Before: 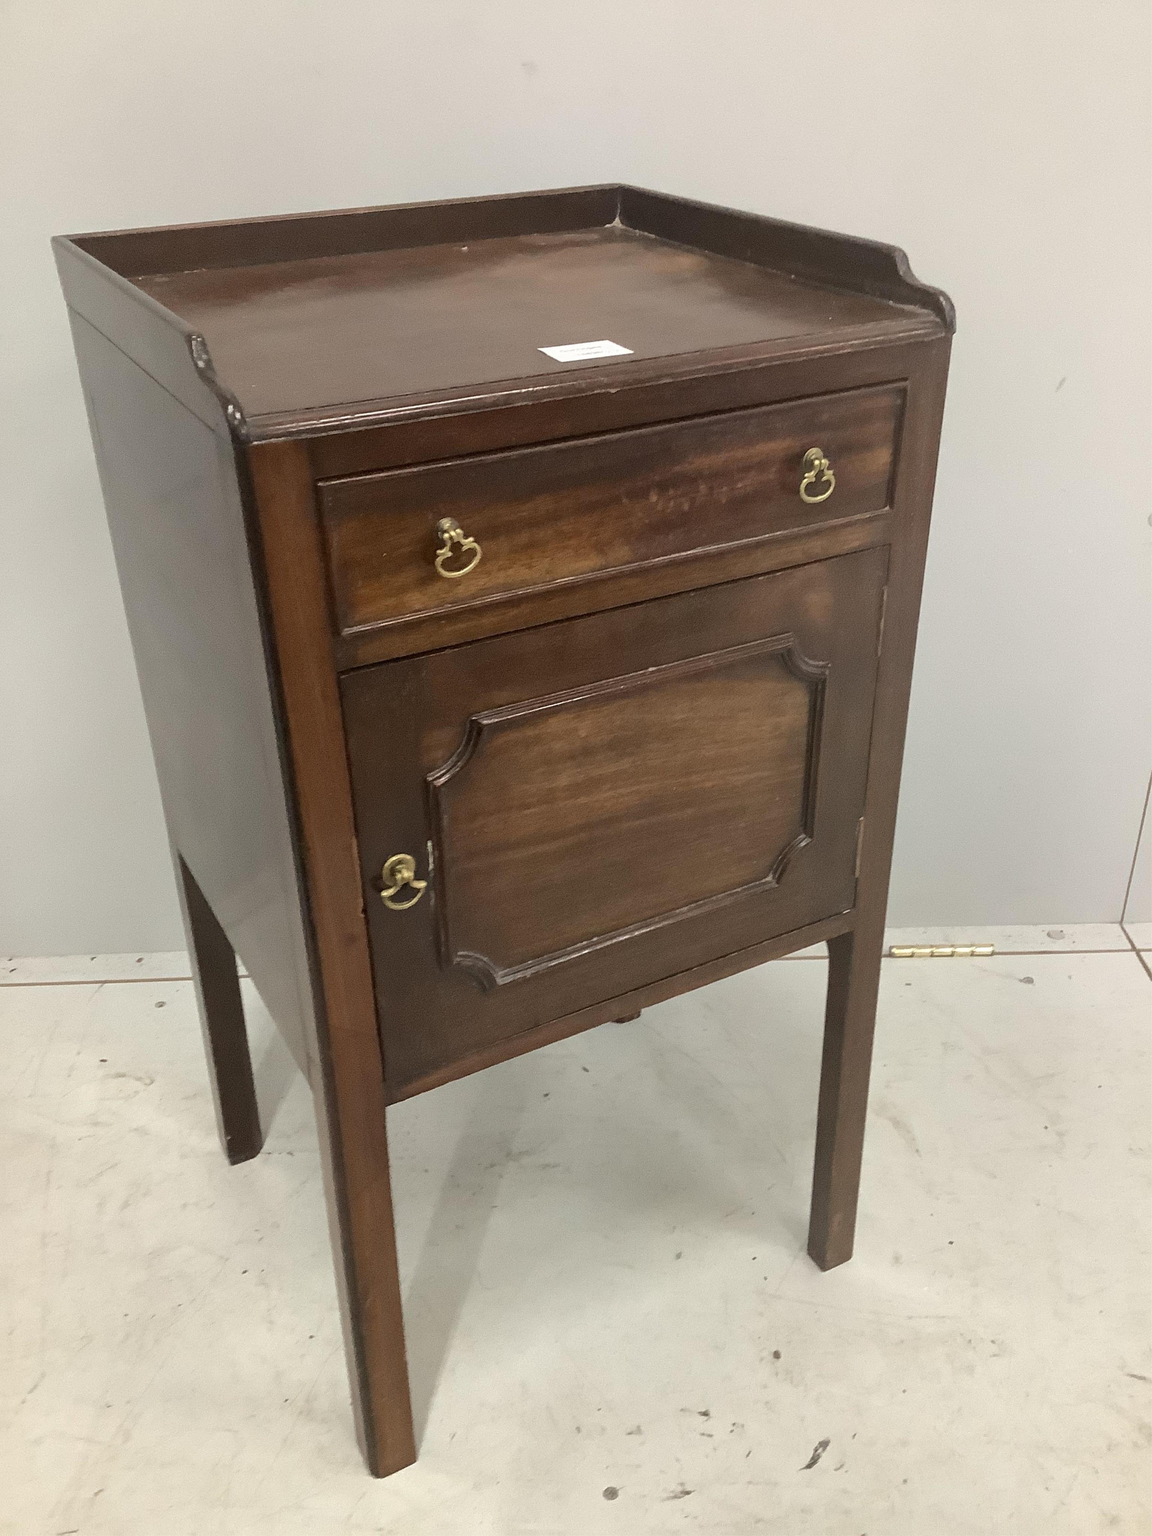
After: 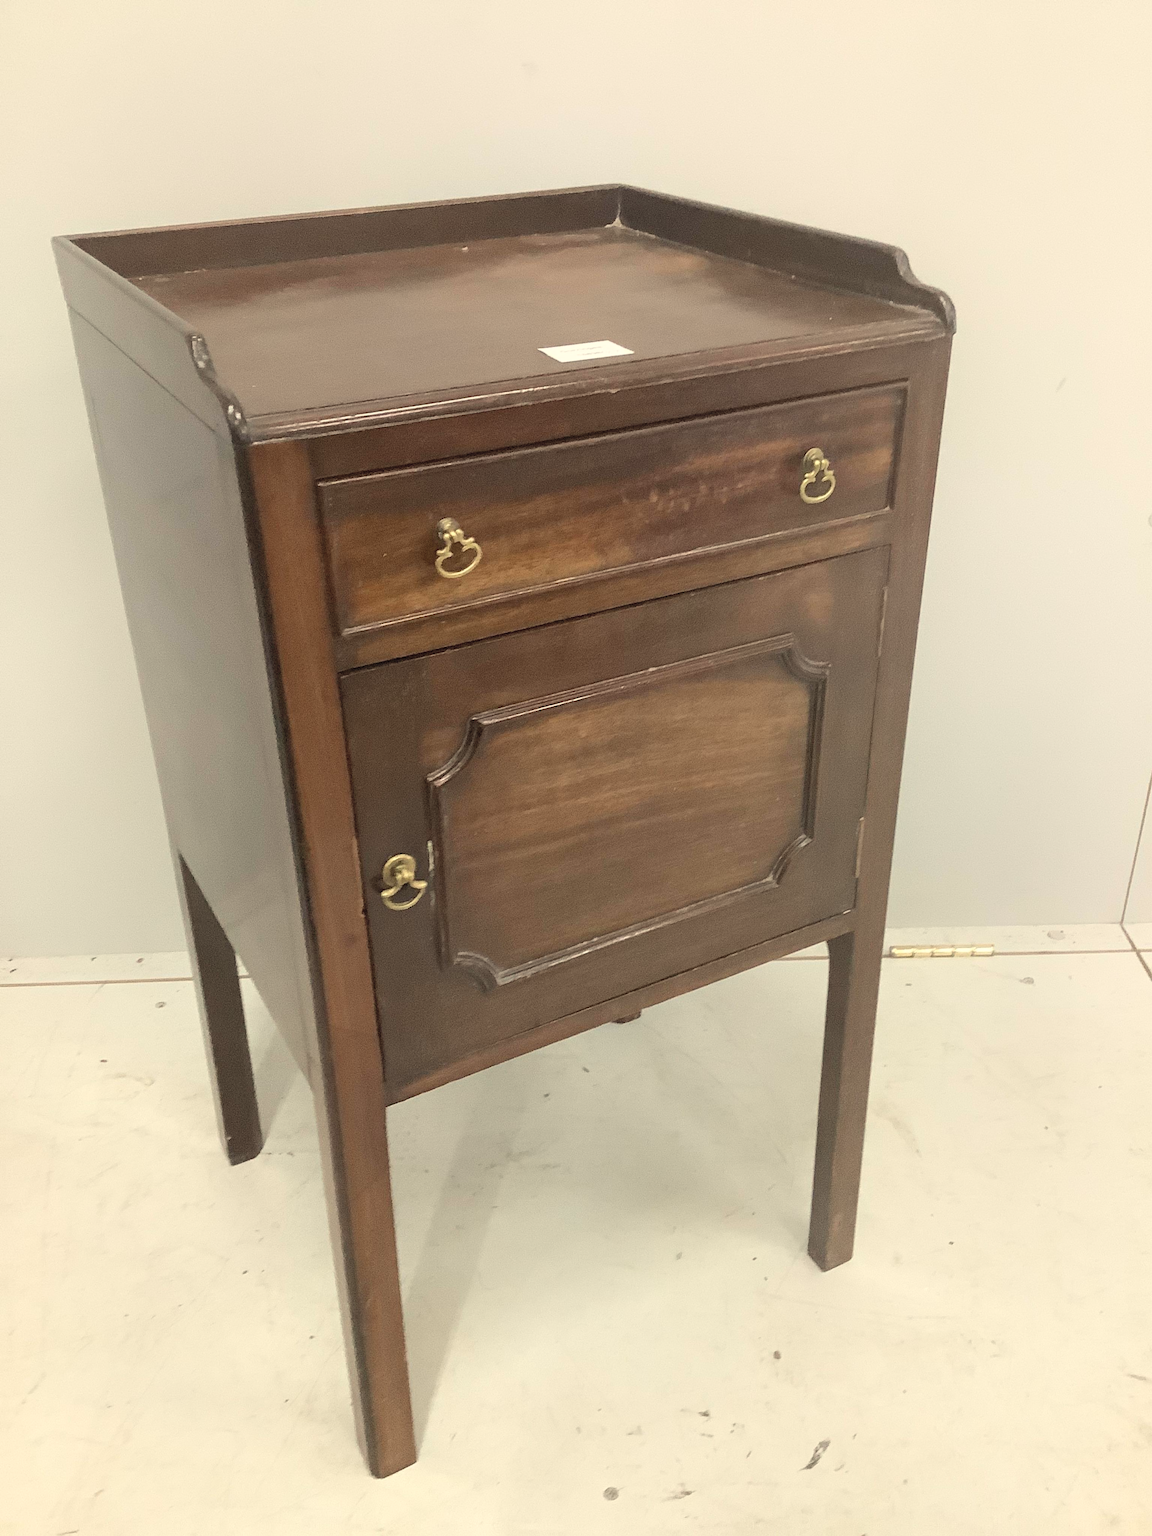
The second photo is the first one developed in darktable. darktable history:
contrast brightness saturation: brightness 0.15
white balance: red 1.029, blue 0.92
shadows and highlights: shadows 0, highlights 40
